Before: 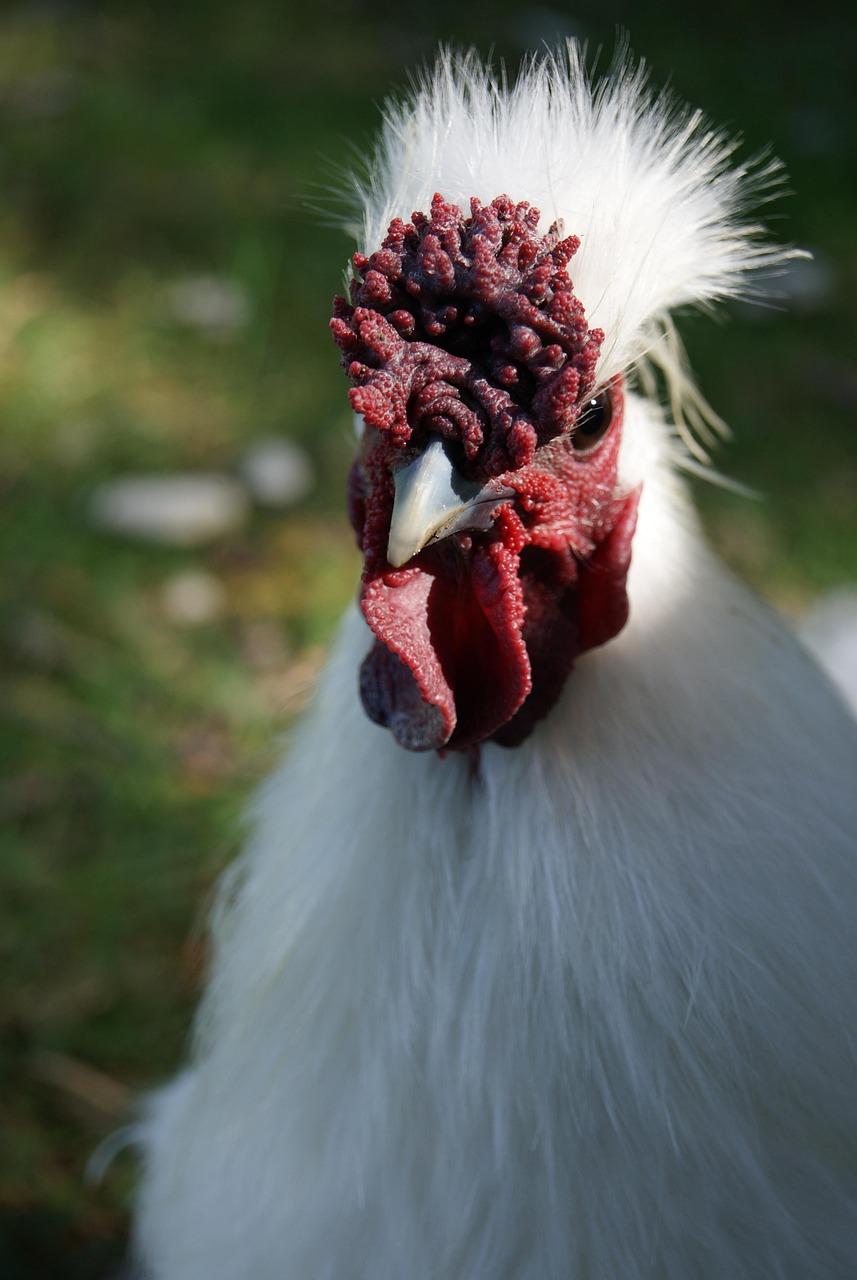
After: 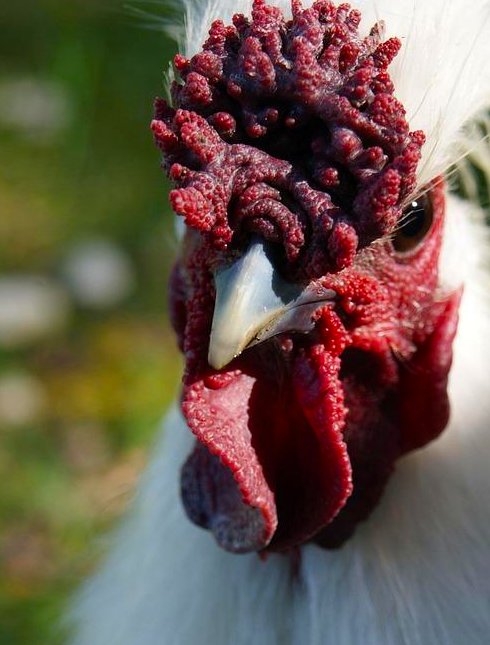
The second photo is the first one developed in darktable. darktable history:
exposure: compensate highlight preservation false
color balance rgb: perceptual saturation grading › global saturation 25%, global vibrance 20%
crop: left 20.932%, top 15.471%, right 21.848%, bottom 34.081%
